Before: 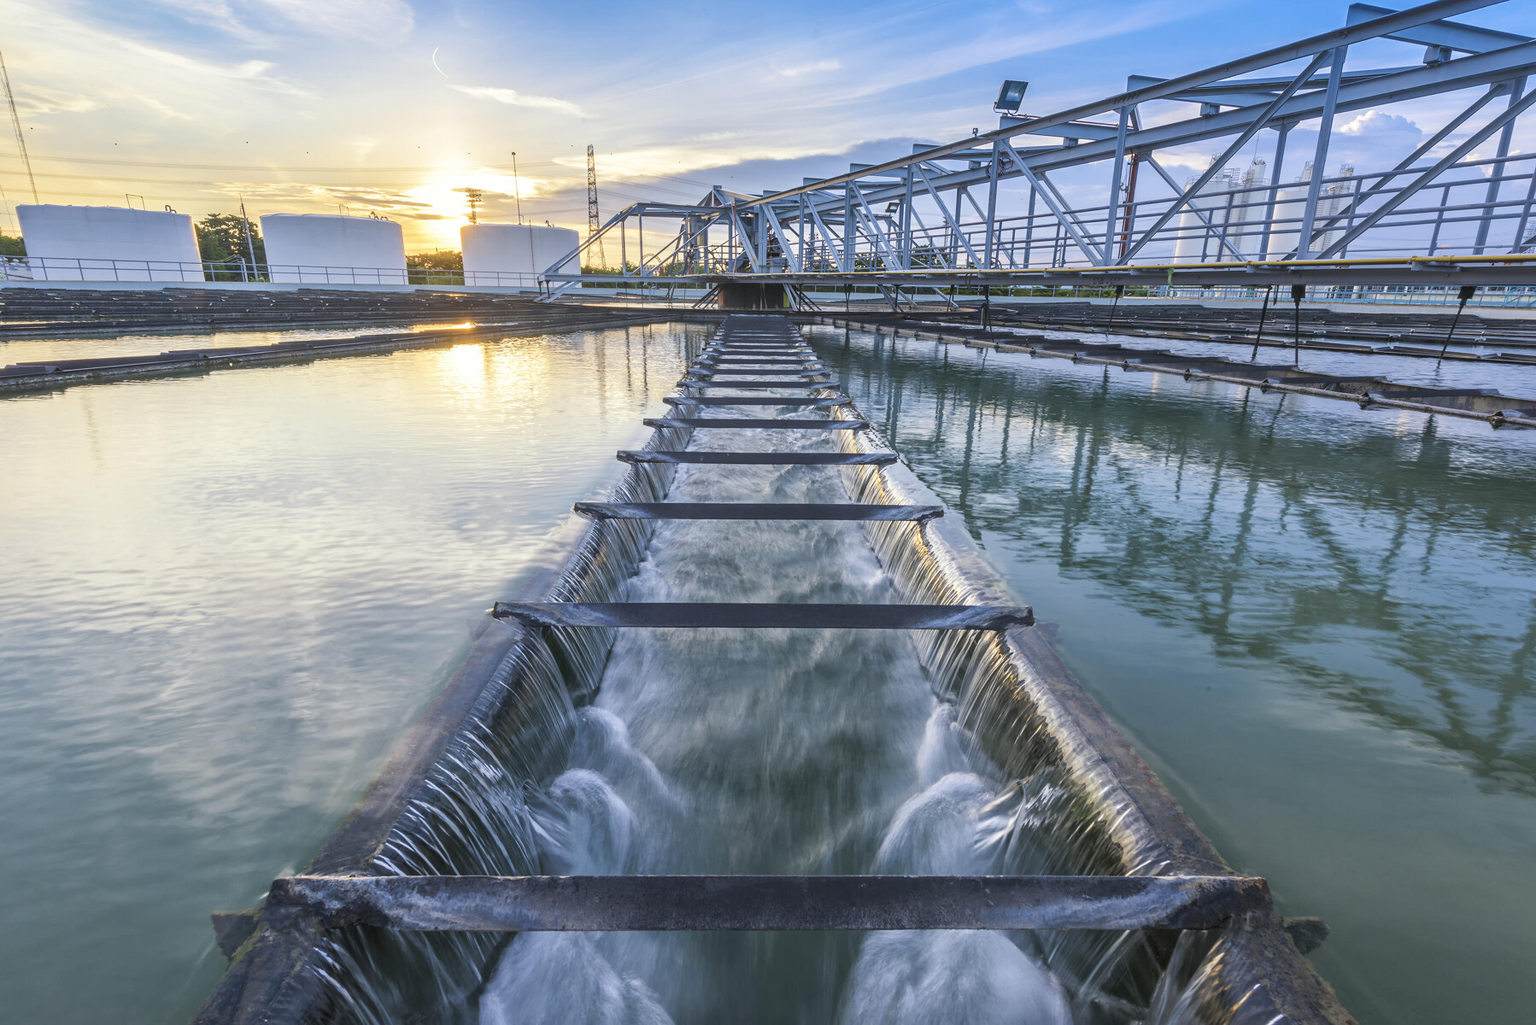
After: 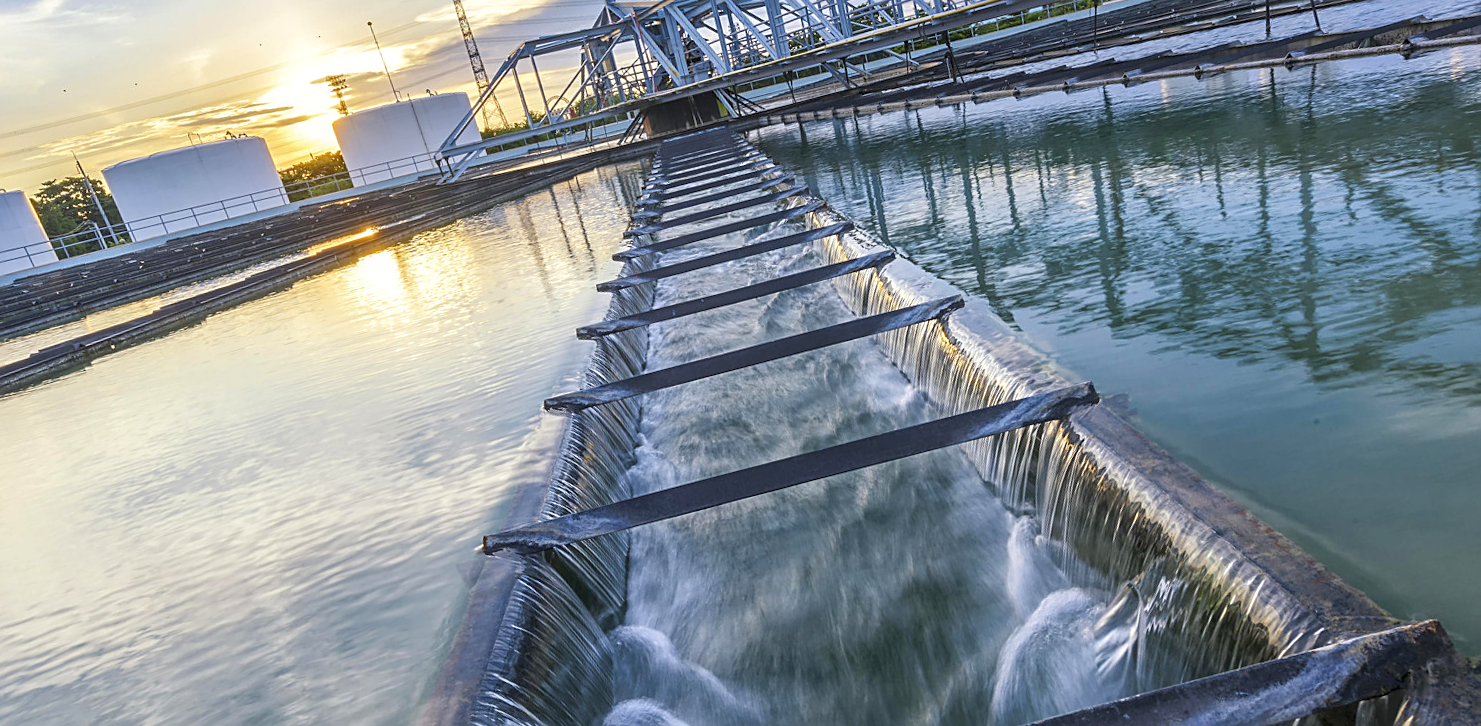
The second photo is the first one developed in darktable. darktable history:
color balance rgb: linear chroma grading › shadows -8%, linear chroma grading › global chroma 10%, perceptual saturation grading › global saturation 2%, perceptual saturation grading › highlights -2%, perceptual saturation grading › mid-tones 4%, perceptual saturation grading › shadows 8%, perceptual brilliance grading › global brilliance 2%, perceptual brilliance grading › highlights -4%, global vibrance 16%, saturation formula JzAzBz (2021)
sharpen: on, module defaults
crop: left 3.305%, top 6.436%, right 6.389%, bottom 3.258%
local contrast: highlights 100%, shadows 100%, detail 131%, midtone range 0.2
rotate and perspective: rotation -14.8°, crop left 0.1, crop right 0.903, crop top 0.25, crop bottom 0.748
